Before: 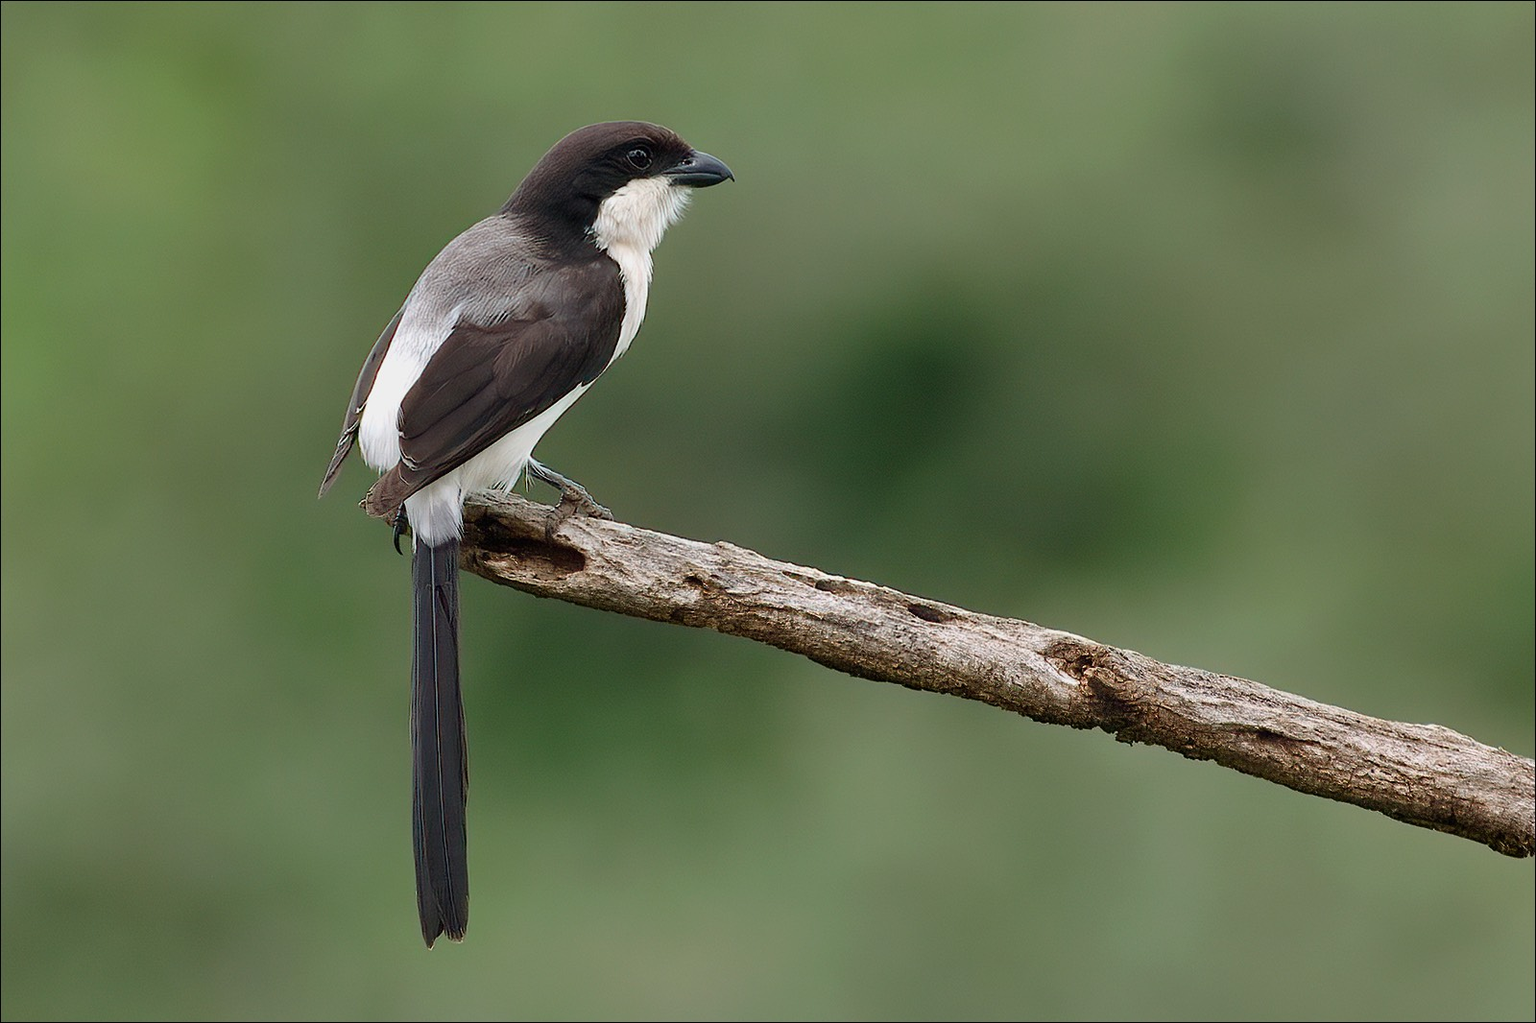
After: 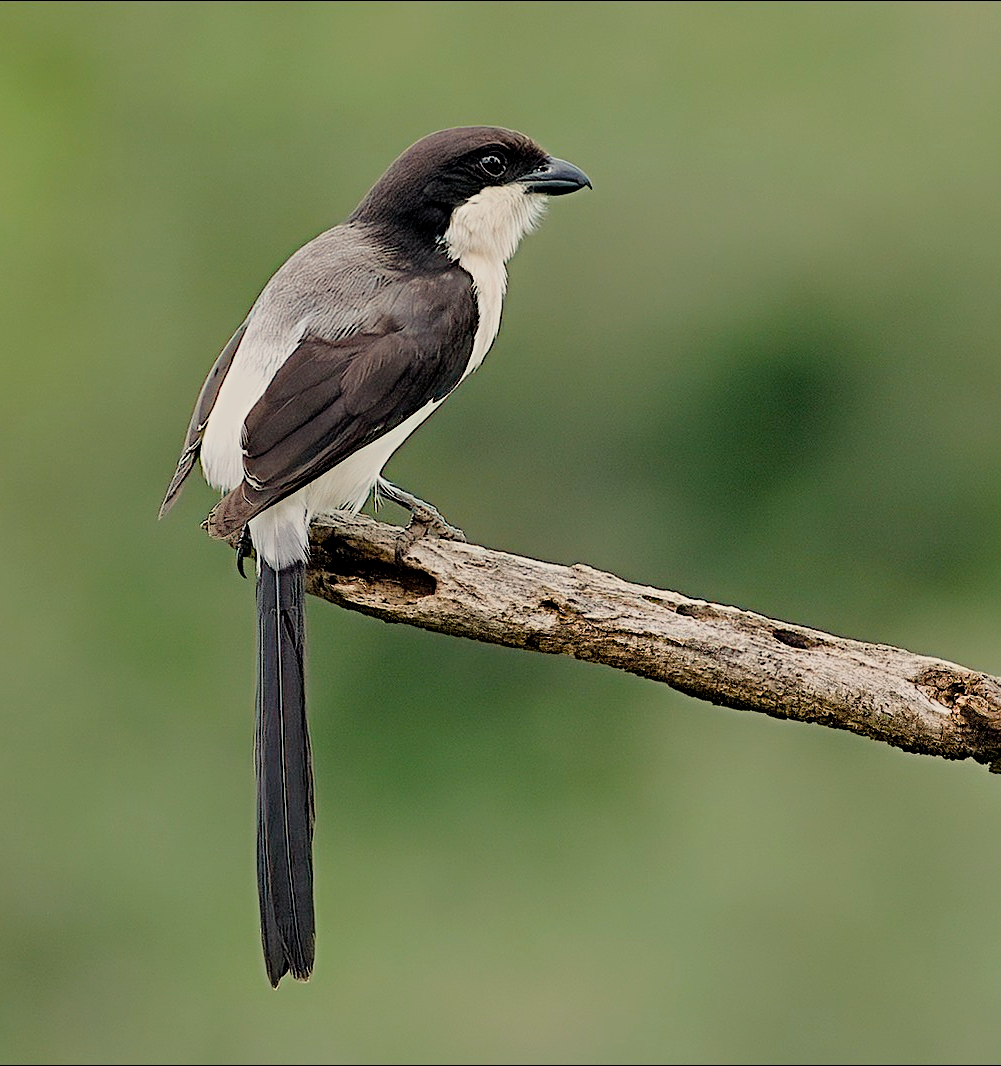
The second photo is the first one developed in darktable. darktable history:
filmic rgb: black relative exposure -7.57 EV, white relative exposure 4.6 EV, target black luminance 0%, hardness 3.5, latitude 50.33%, contrast 1.034, highlights saturation mix 9.41%, shadows ↔ highlights balance -0.188%
crop: left 10.857%, right 26.572%
sharpen: radius 4.881
color balance rgb: highlights gain › chroma 2.985%, highlights gain › hue 76.66°, perceptual saturation grading › global saturation 19.768%, global vibrance 9.664%
